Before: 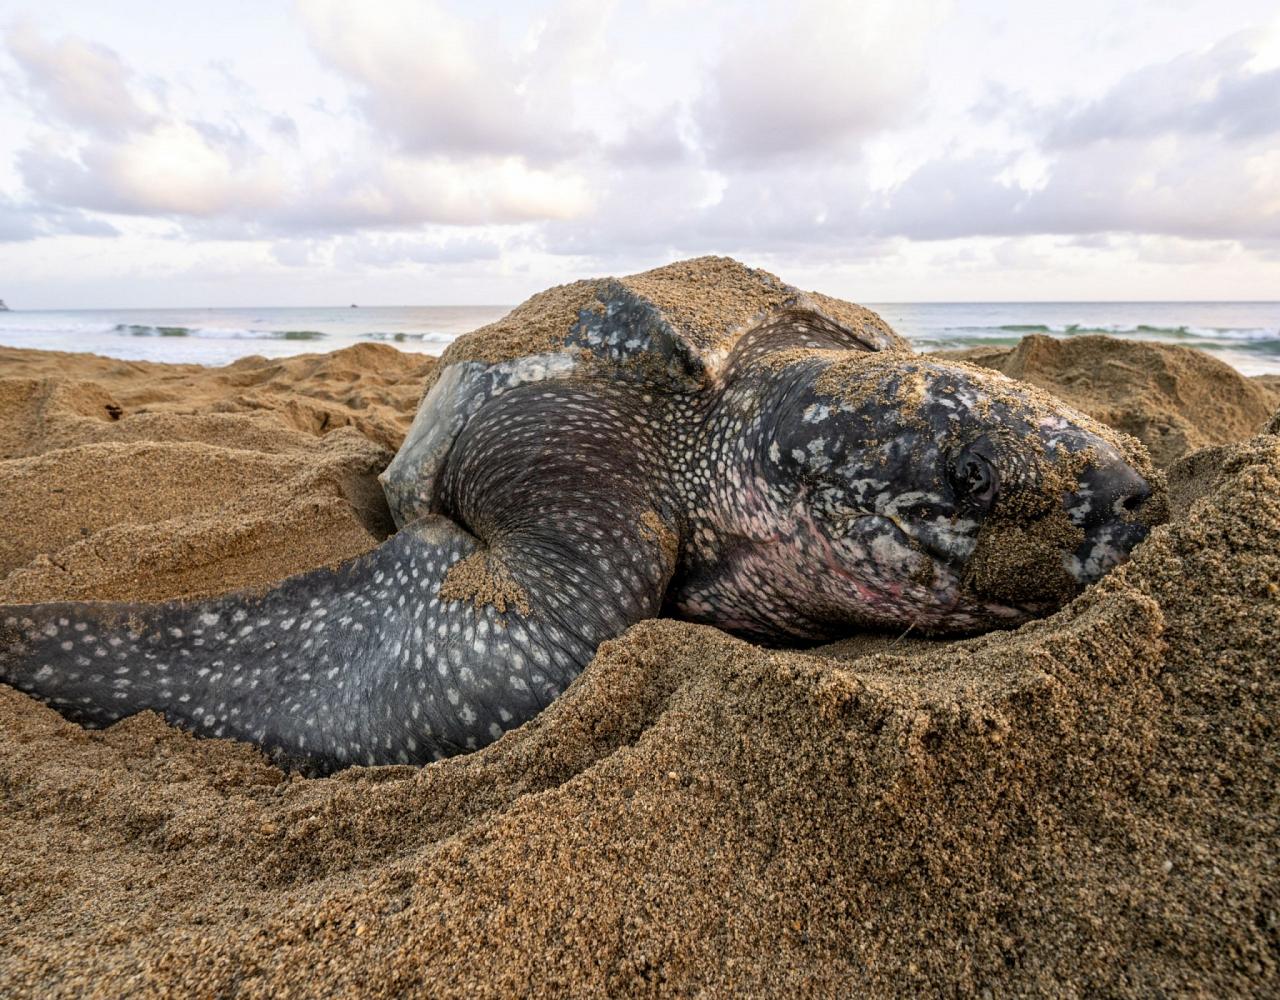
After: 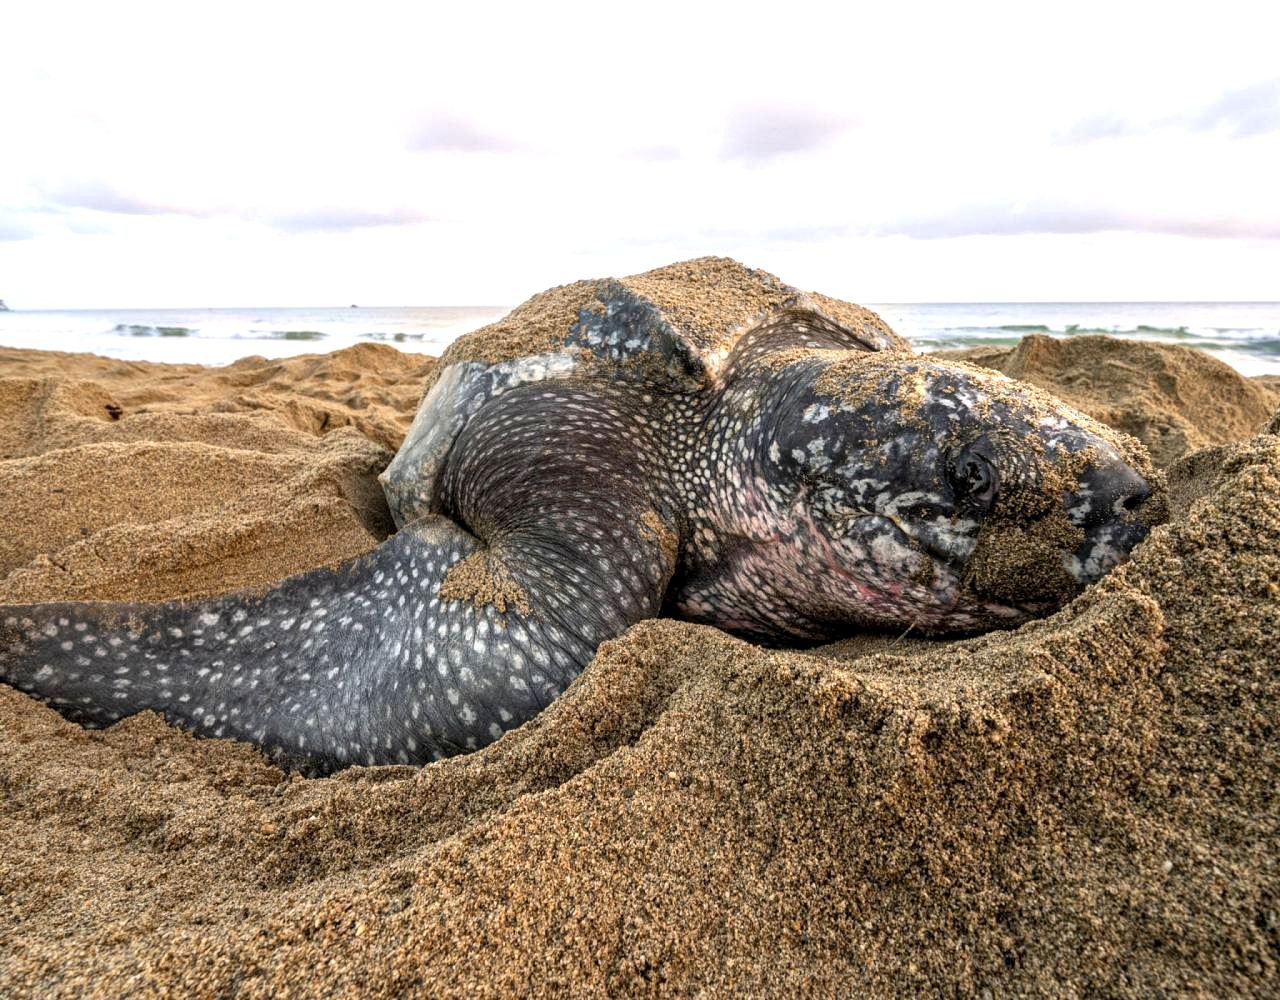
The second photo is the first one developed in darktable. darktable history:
exposure: black level correction 0, exposure 0.5 EV, compensate exposure bias true, compensate highlight preservation false
local contrast: highlights 100%, shadows 100%, detail 120%, midtone range 0.2
